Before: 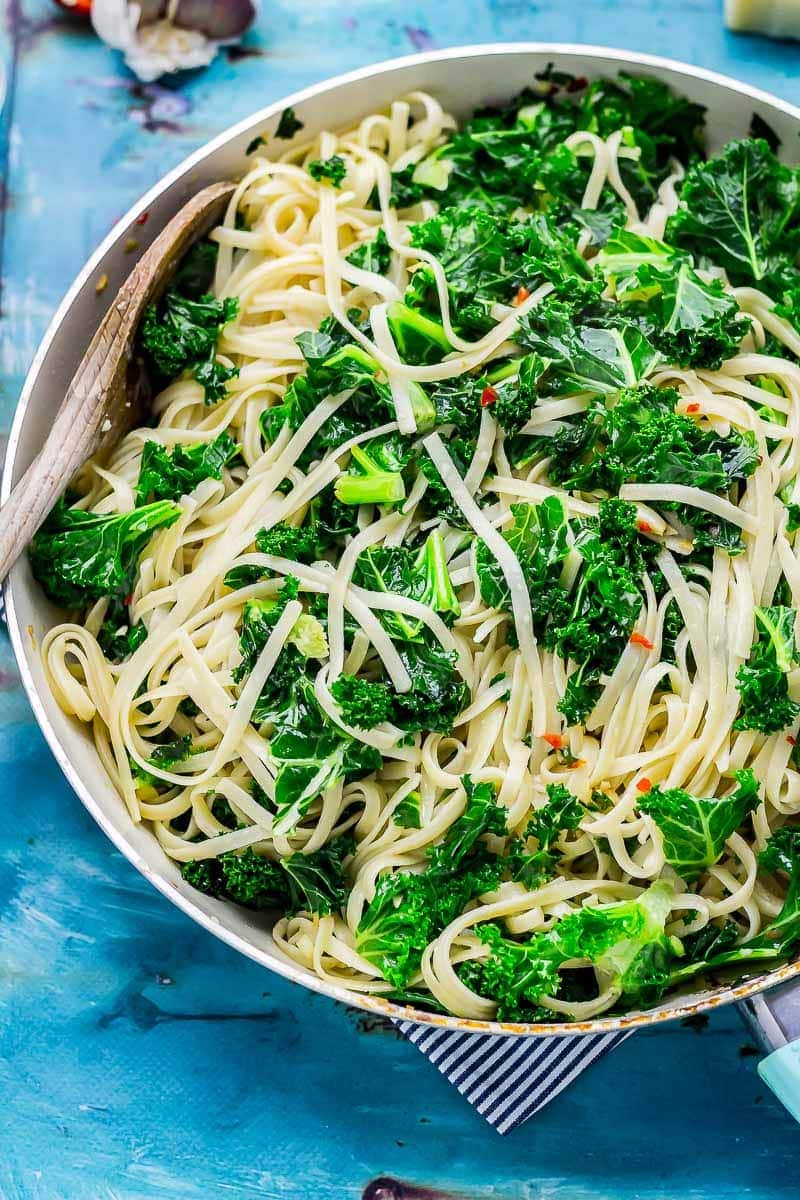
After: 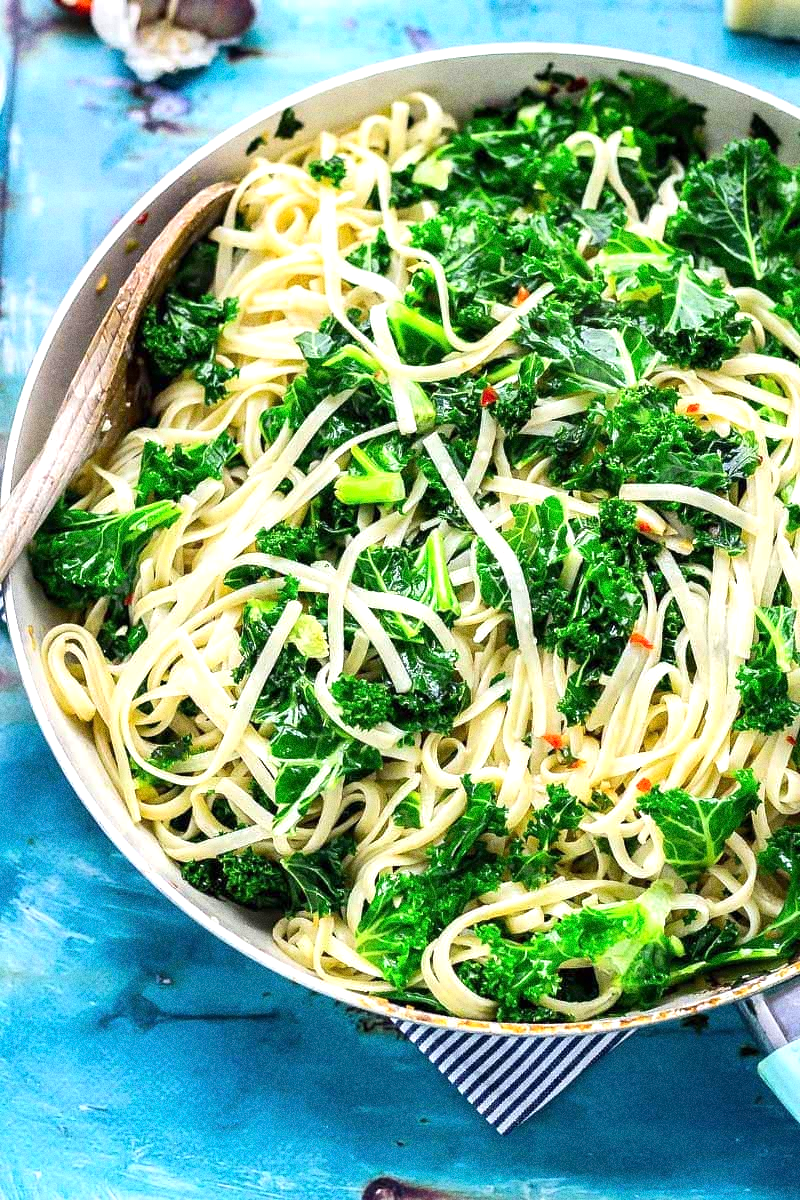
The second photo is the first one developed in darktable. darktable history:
grain: coarseness 0.09 ISO, strength 40%
exposure: exposure 0.559 EV, compensate highlight preservation false
